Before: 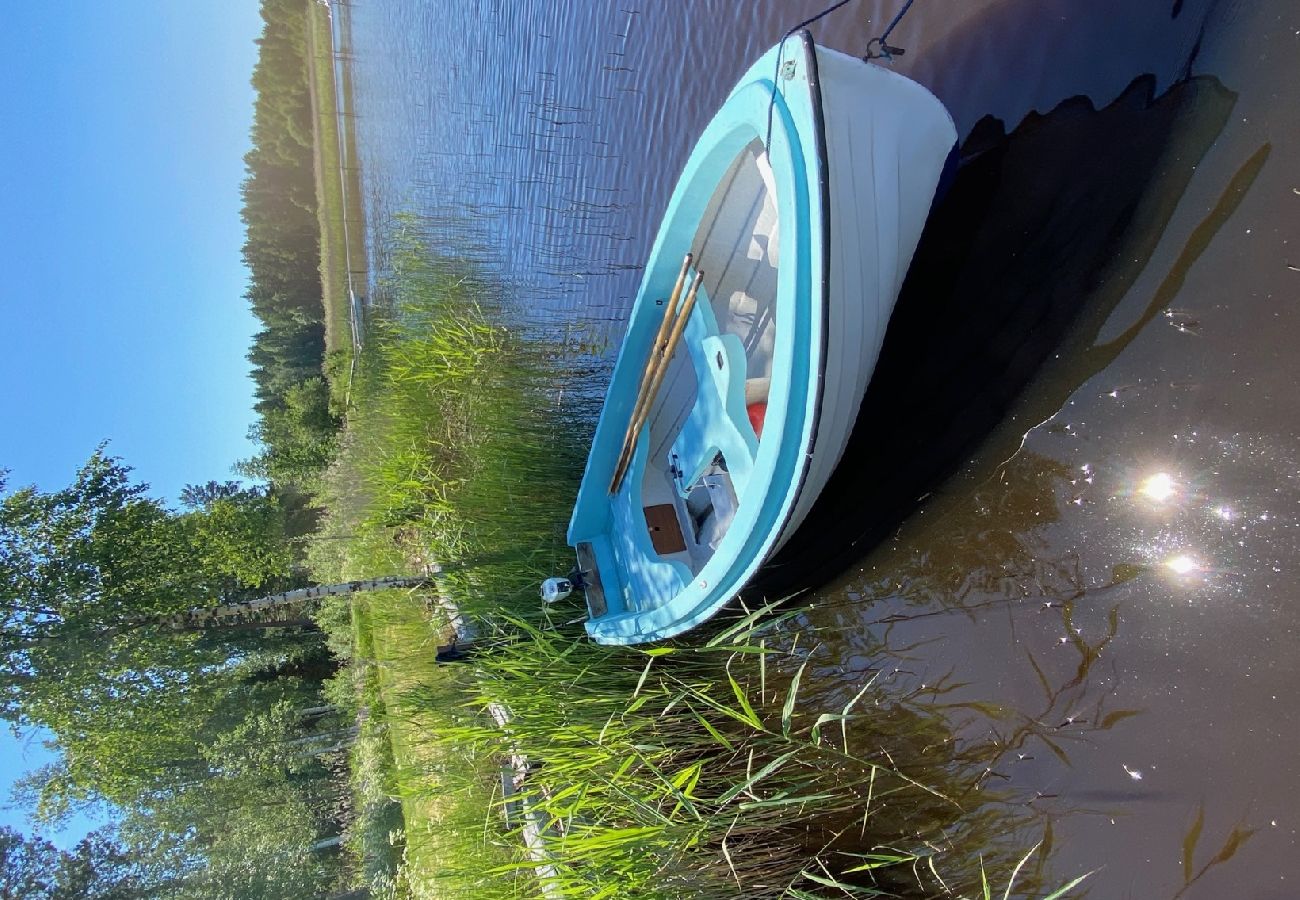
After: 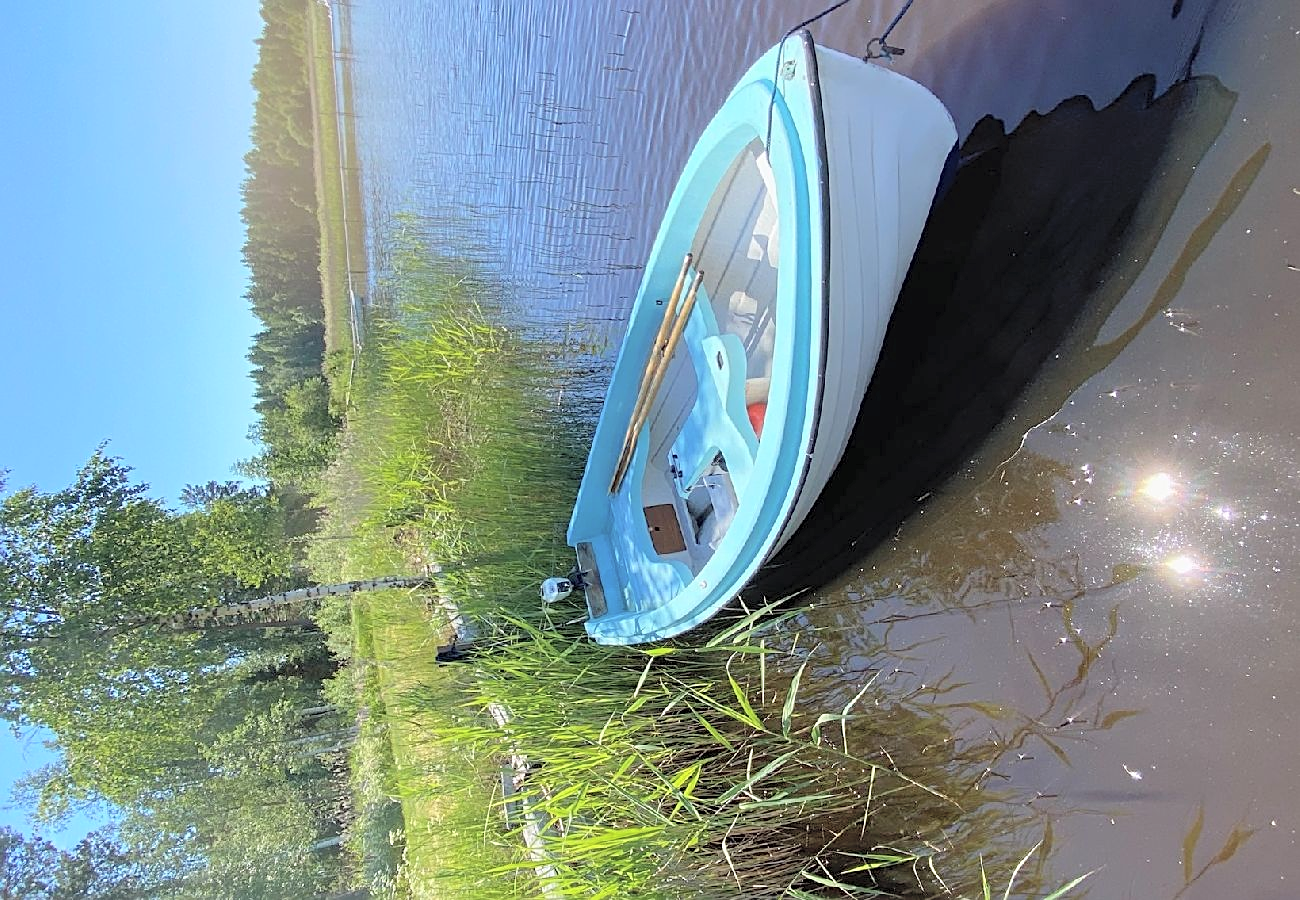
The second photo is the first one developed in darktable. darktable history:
contrast brightness saturation: brightness 0.28
sharpen: on, module defaults
